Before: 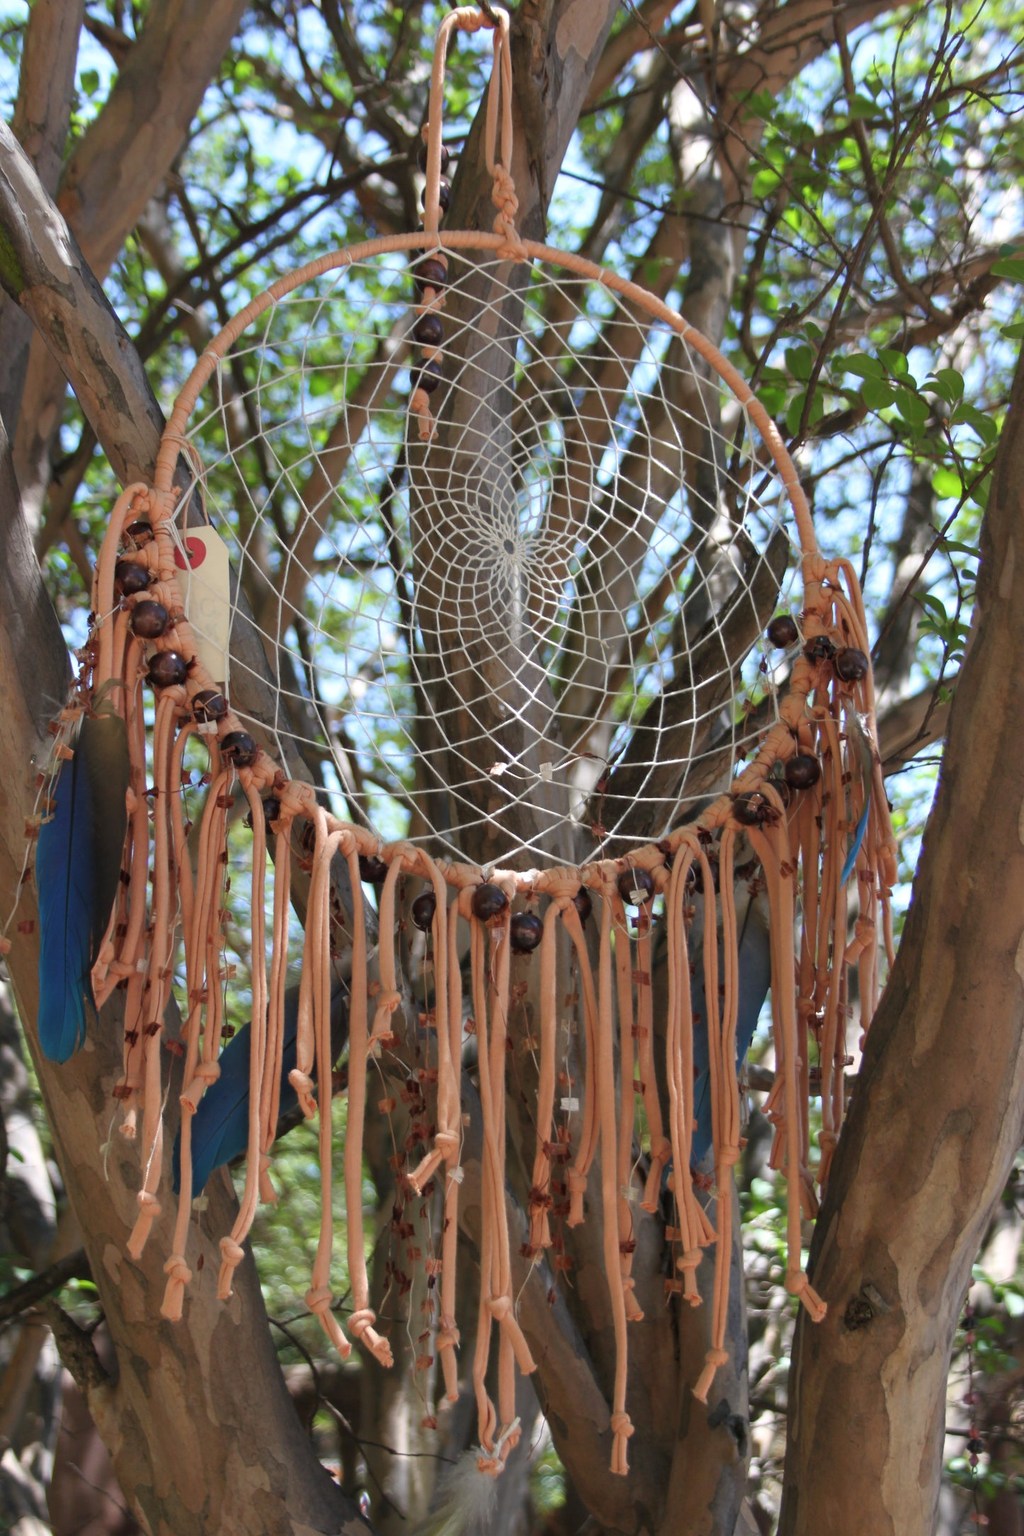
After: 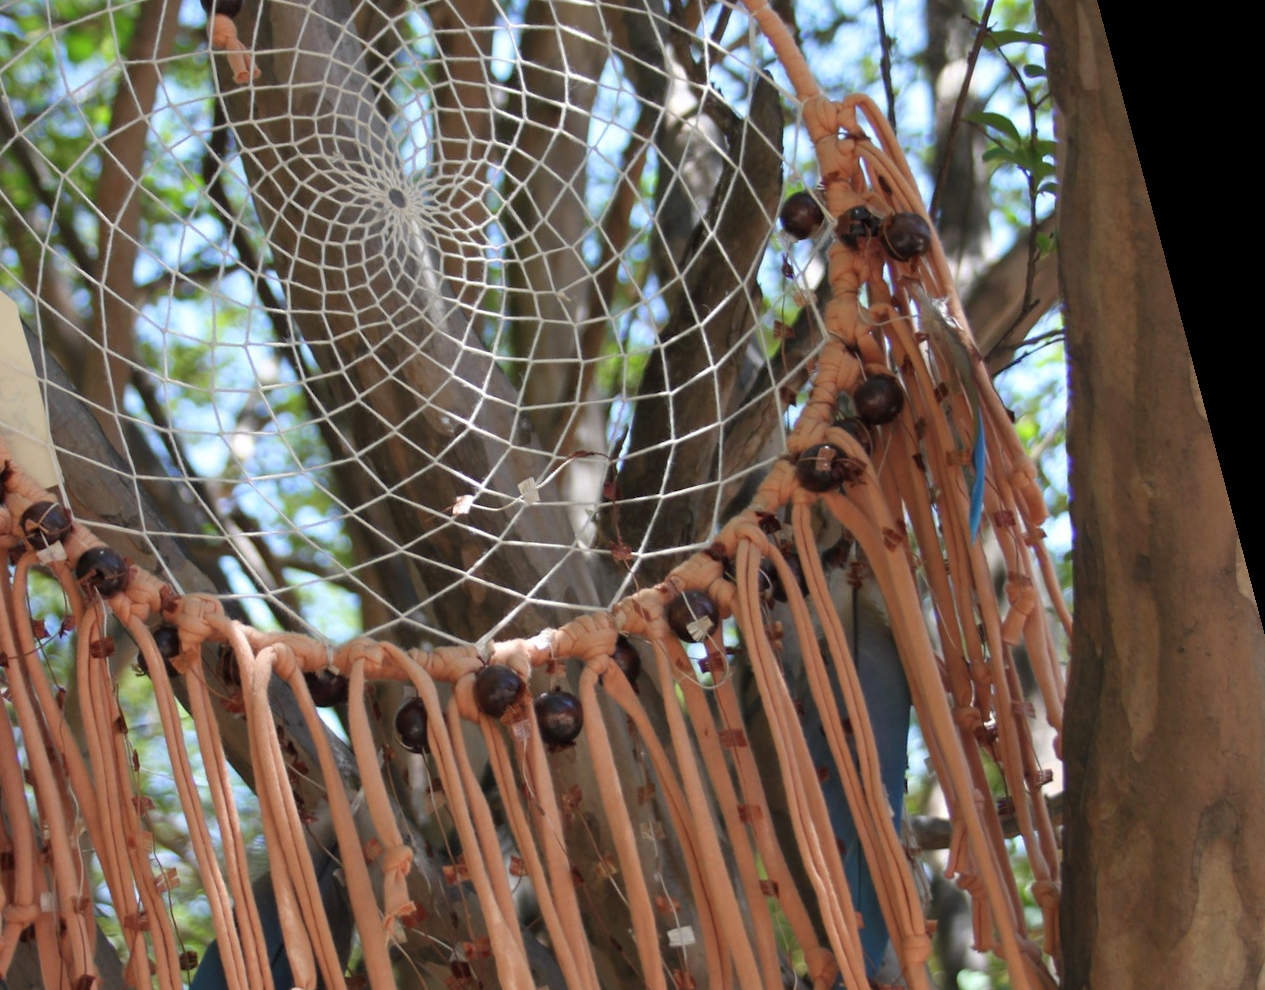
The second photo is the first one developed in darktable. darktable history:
crop: left 19.159%, top 9.58%, bottom 9.58%
rotate and perspective: rotation -14.8°, crop left 0.1, crop right 0.903, crop top 0.25, crop bottom 0.748
